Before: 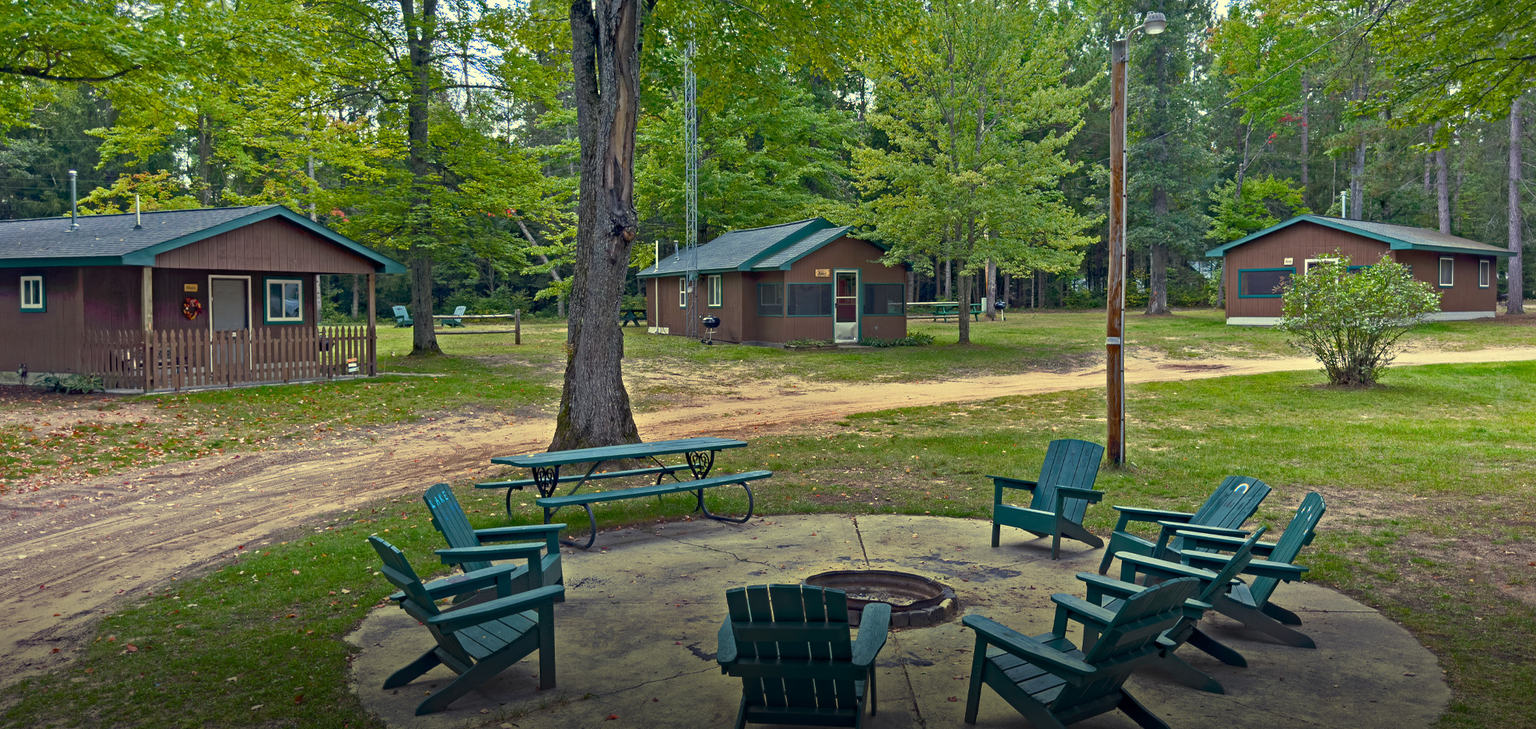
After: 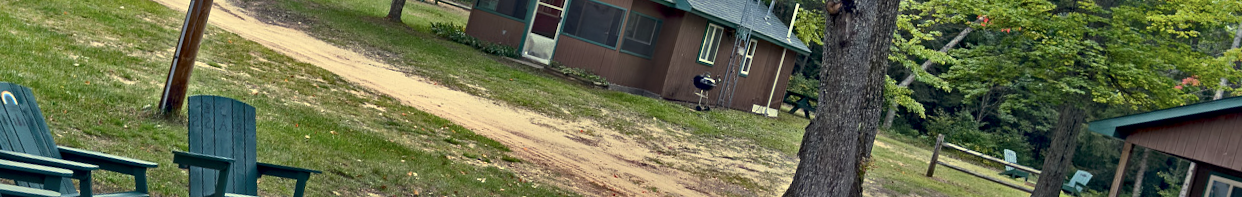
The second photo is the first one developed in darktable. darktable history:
local contrast: mode bilateral grid, contrast 25, coarseness 47, detail 151%, midtone range 0.2
color correction: saturation 0.85
crop and rotate: angle 16.12°, top 30.835%, bottom 35.653%
